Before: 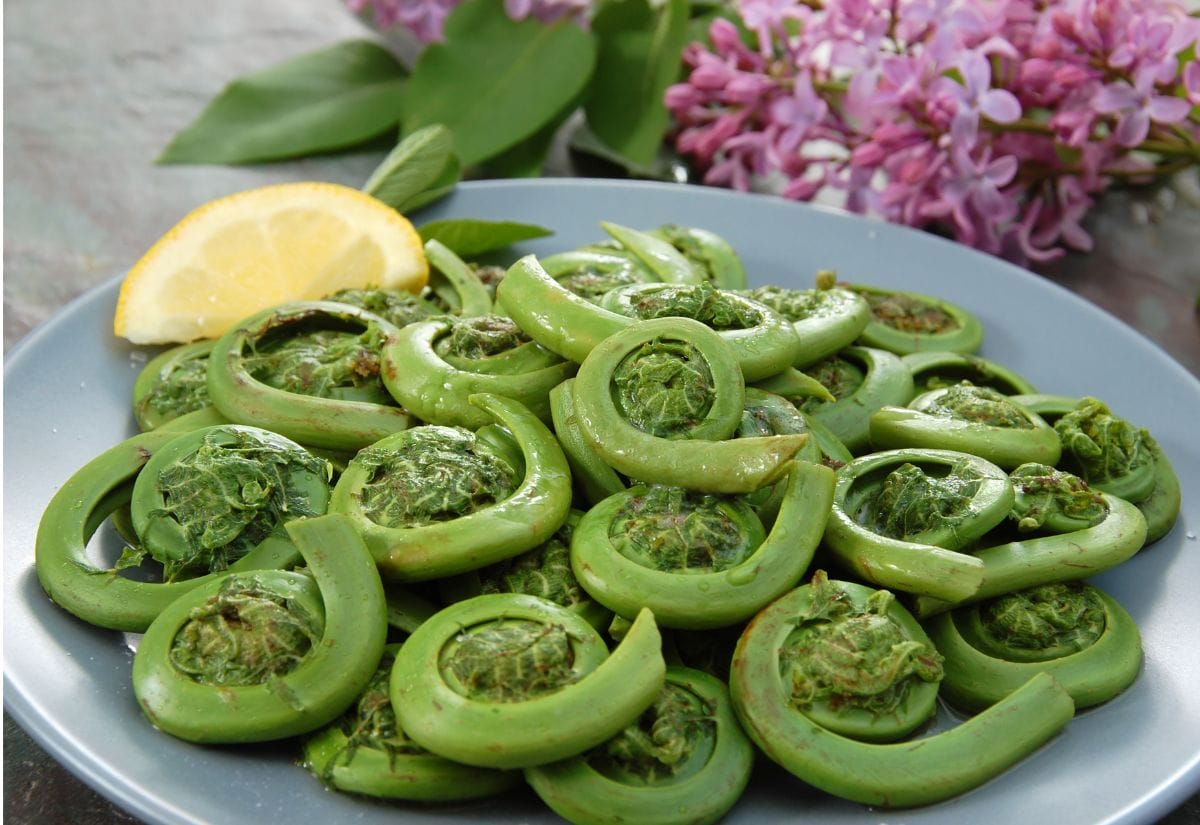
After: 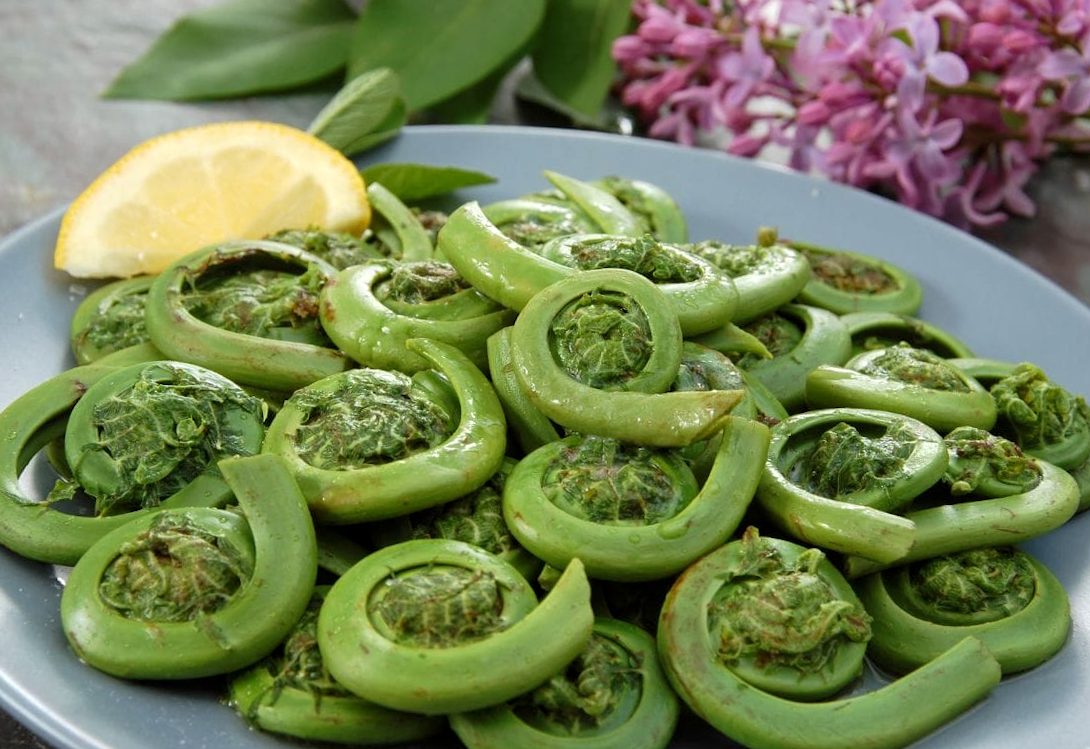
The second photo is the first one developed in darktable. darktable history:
crop and rotate: angle -1.96°, left 3.097%, top 4.154%, right 1.586%, bottom 0.529%
local contrast: highlights 100%, shadows 100%, detail 120%, midtone range 0.2
